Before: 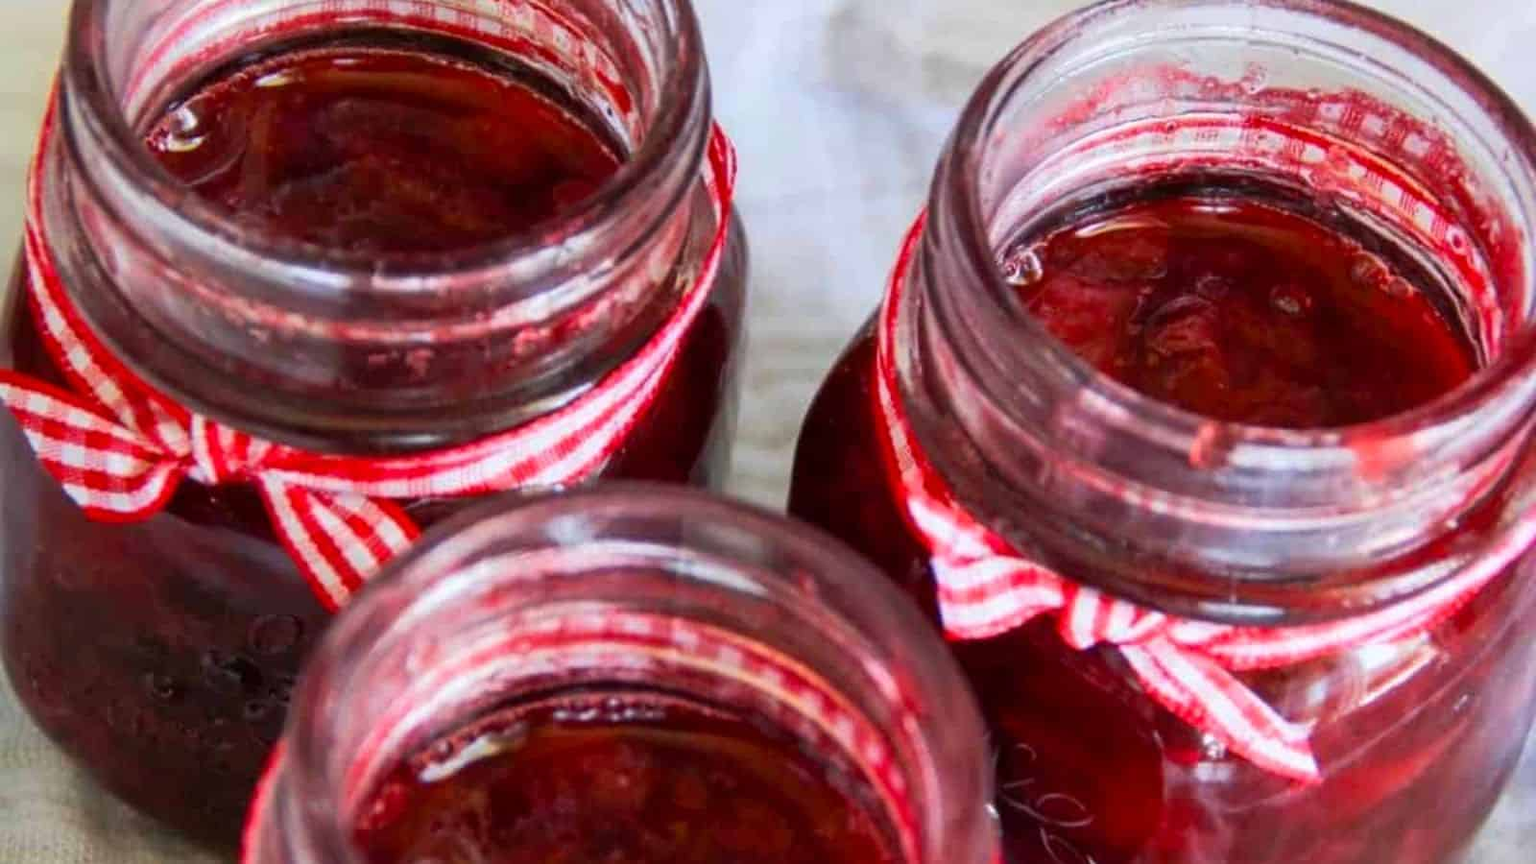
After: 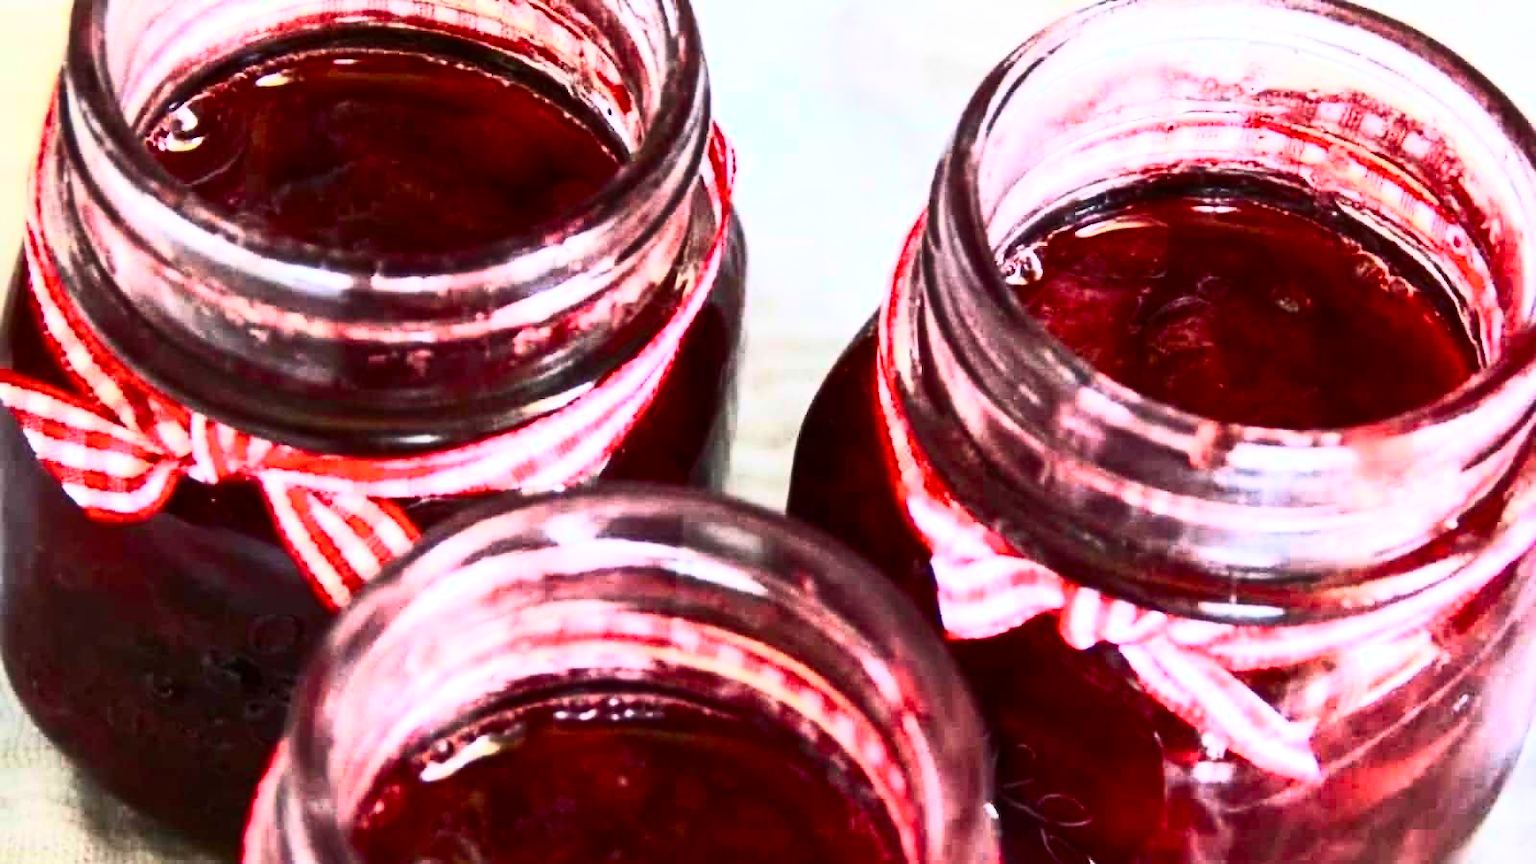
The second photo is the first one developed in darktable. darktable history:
contrast brightness saturation: contrast 0.617, brightness 0.337, saturation 0.141
local contrast: mode bilateral grid, contrast 19, coarseness 49, detail 119%, midtone range 0.2
tone equalizer: -8 EV -0.433 EV, -7 EV -0.373 EV, -6 EV -0.306 EV, -5 EV -0.207 EV, -3 EV 0.217 EV, -2 EV 0.337 EV, -1 EV 0.389 EV, +0 EV 0.444 EV, edges refinement/feathering 500, mask exposure compensation -1.57 EV, preserve details no
